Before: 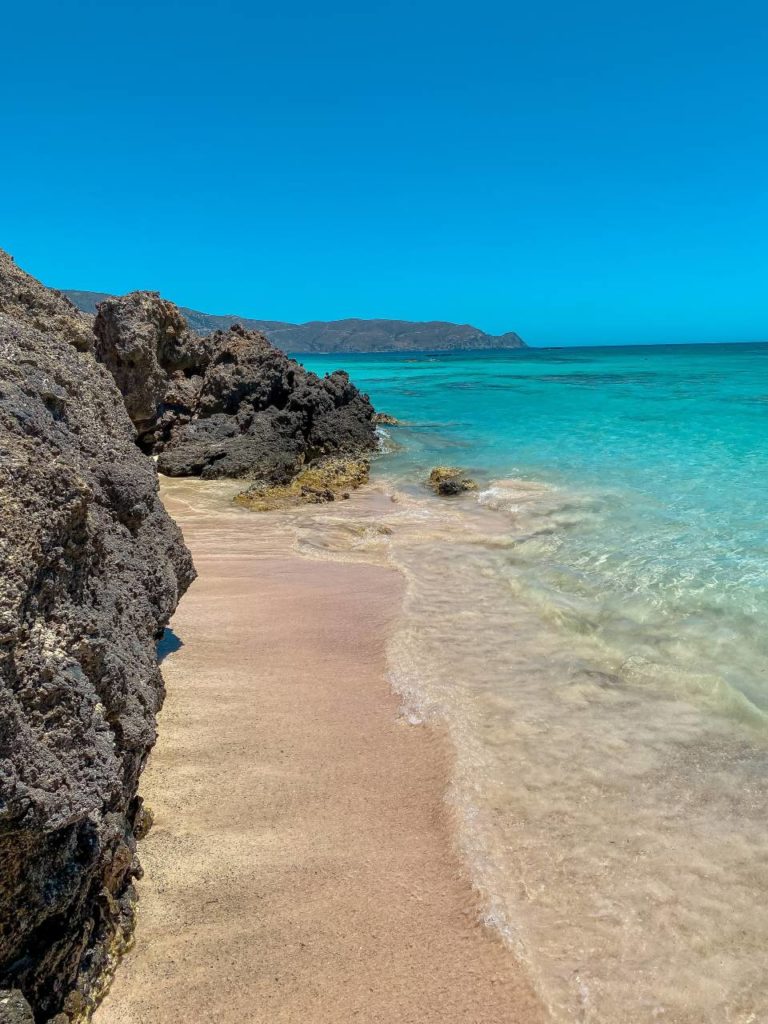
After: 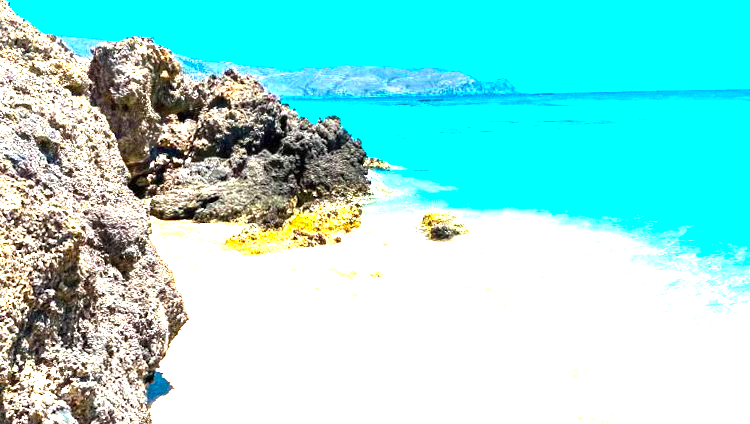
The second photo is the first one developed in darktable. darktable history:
rotate and perspective: rotation 0.226°, lens shift (vertical) -0.042, crop left 0.023, crop right 0.982, crop top 0.006, crop bottom 0.994
color balance rgb: perceptual saturation grading › global saturation 25%, perceptual brilliance grading › global brilliance 35%, perceptual brilliance grading › highlights 50%, perceptual brilliance grading › mid-tones 60%, perceptual brilliance grading › shadows 35%, global vibrance 20%
crop and rotate: top 23.84%, bottom 34.294%
grain: coarseness 7.08 ISO, strength 21.67%, mid-tones bias 59.58%
exposure: exposure 0.128 EV, compensate highlight preservation false
